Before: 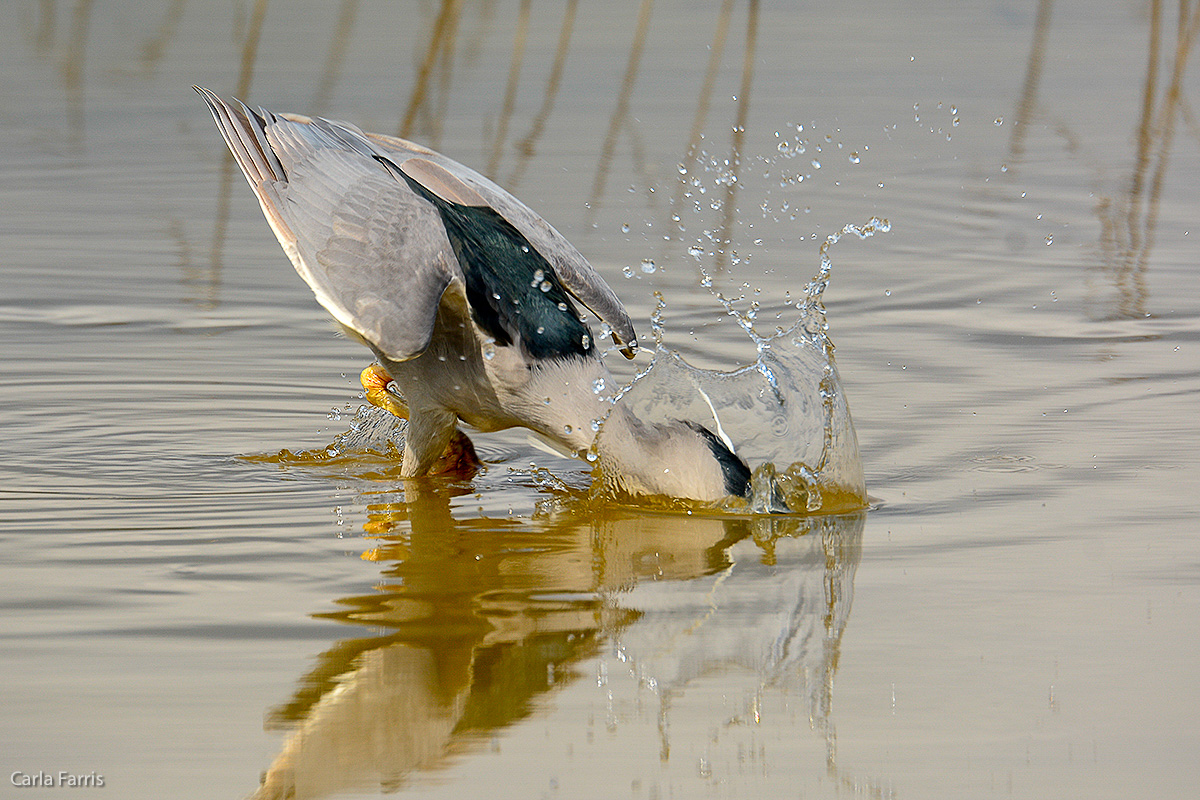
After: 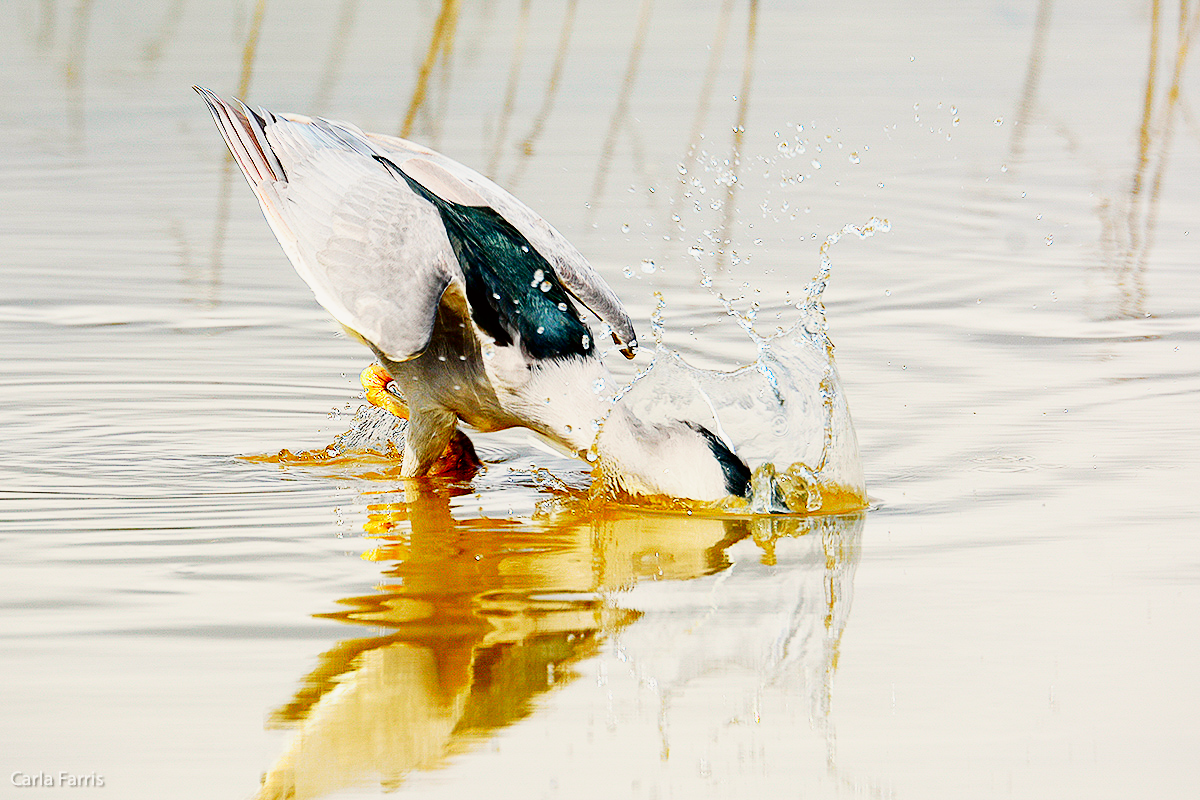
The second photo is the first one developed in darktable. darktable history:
base curve: curves: ch0 [(0, 0) (0.007, 0.004) (0.027, 0.03) (0.046, 0.07) (0.207, 0.54) (0.442, 0.872) (0.673, 0.972) (1, 1)], preserve colors none
tone curve: curves: ch0 [(0, 0) (0.068, 0.031) (0.183, 0.13) (0.341, 0.319) (0.547, 0.545) (0.828, 0.817) (1, 0.968)]; ch1 [(0, 0) (0.23, 0.166) (0.34, 0.308) (0.371, 0.337) (0.429, 0.408) (0.477, 0.466) (0.499, 0.5) (0.529, 0.528) (0.559, 0.578) (0.743, 0.798) (1, 1)]; ch2 [(0, 0) (0.431, 0.419) (0.495, 0.502) (0.524, 0.525) (0.568, 0.543) (0.6, 0.597) (0.634, 0.644) (0.728, 0.722) (1, 1)], color space Lab, independent channels, preserve colors none
